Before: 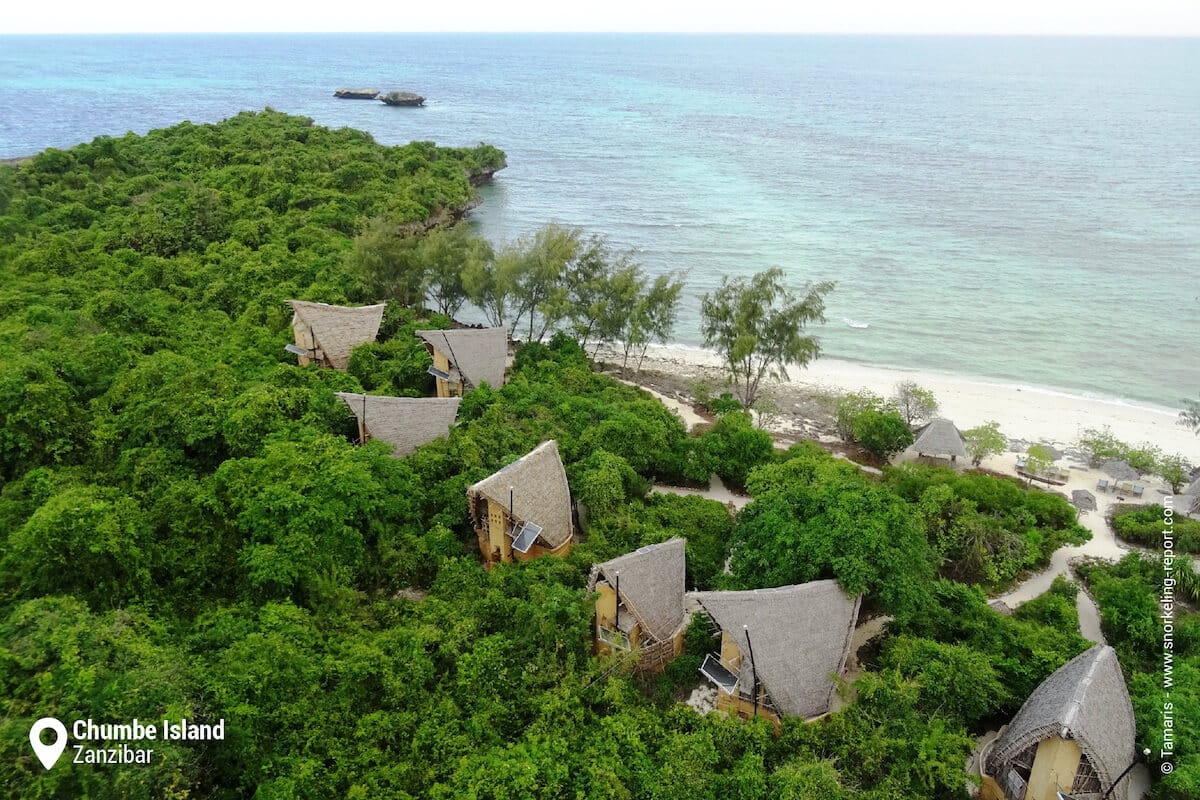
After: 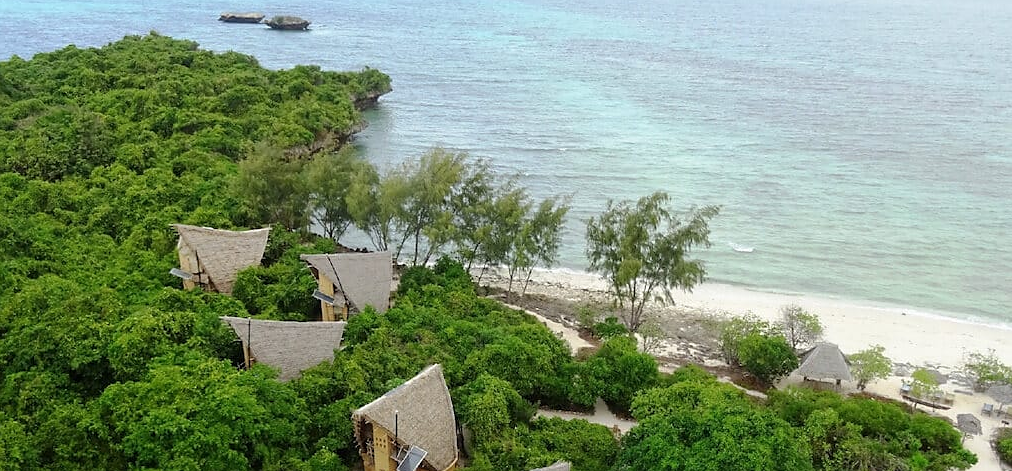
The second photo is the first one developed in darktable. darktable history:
crop and rotate: left 9.645%, top 9.585%, right 5.967%, bottom 31.419%
sharpen: radius 1.468, amount 0.39, threshold 1.648
